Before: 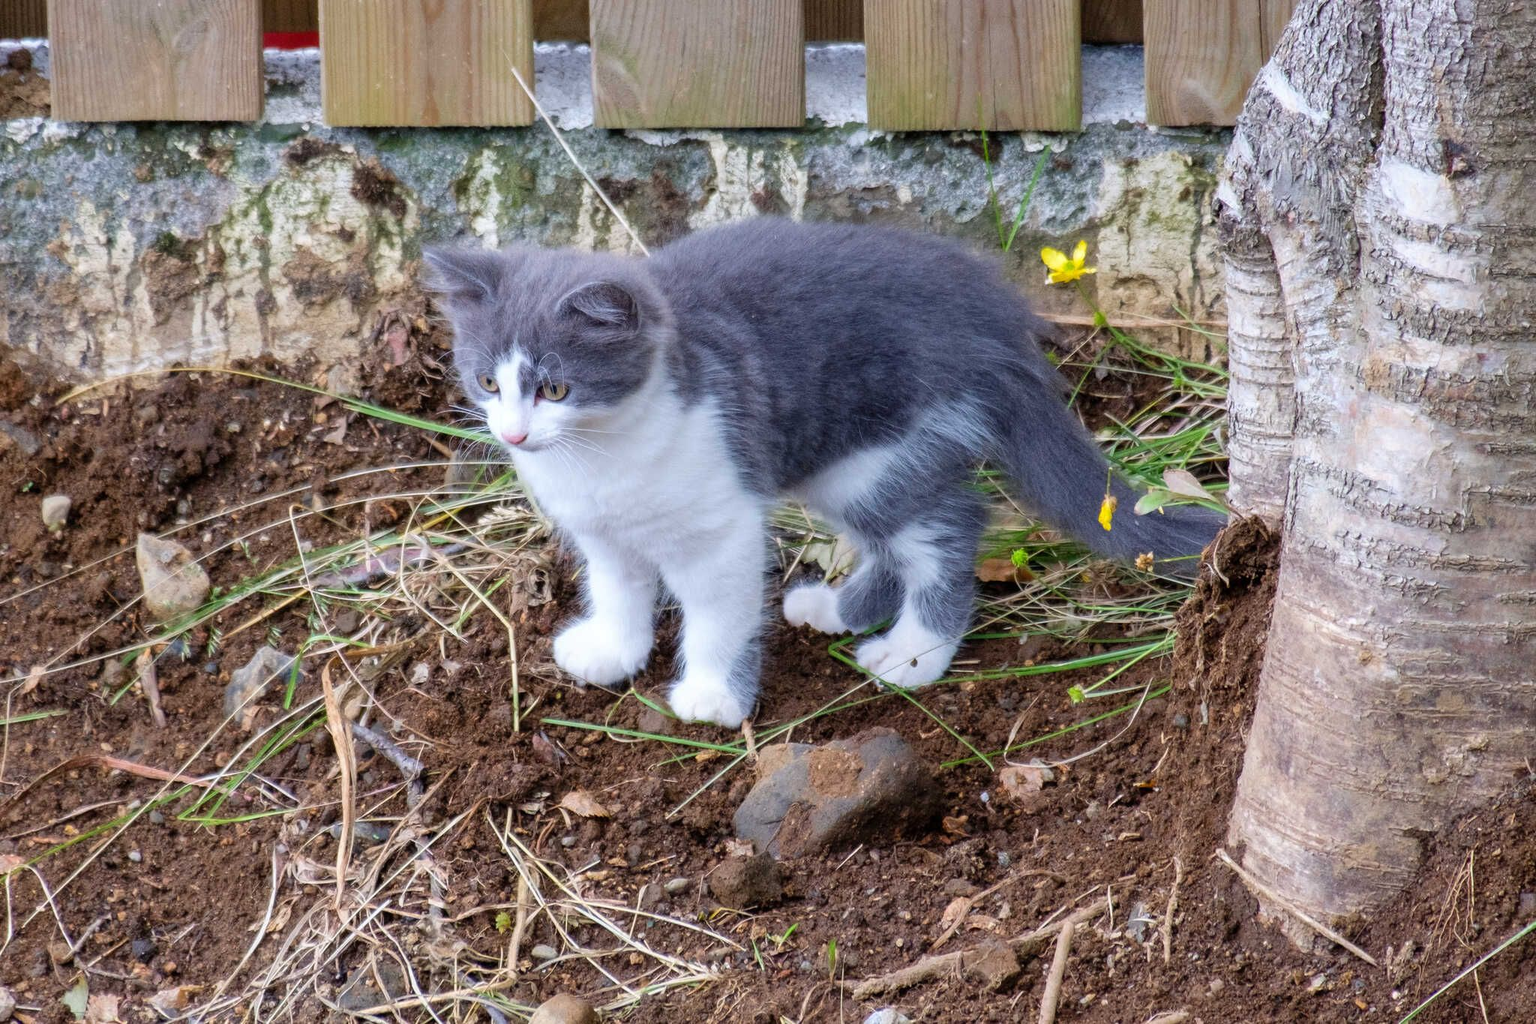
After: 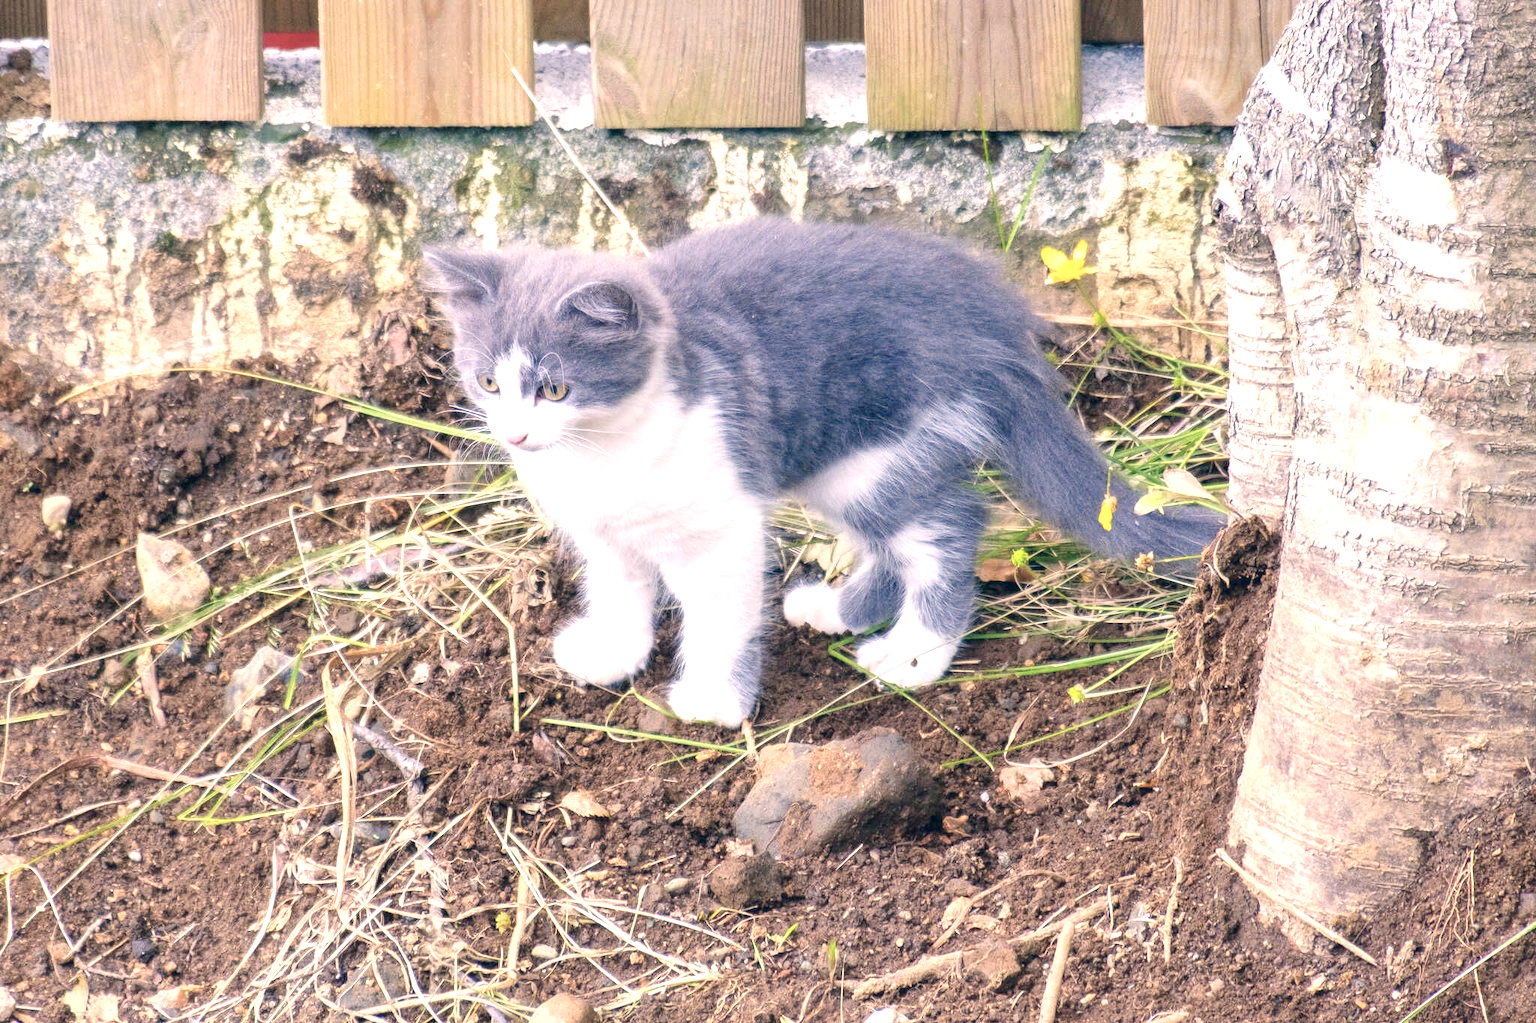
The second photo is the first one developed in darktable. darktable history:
exposure: black level correction 0, exposure 1.625 EV, compensate exposure bias true, compensate highlight preservation false
color balance rgb: perceptual saturation grading › global saturation -27.94%, hue shift -2.27°, contrast -21.26%
color correction: highlights a* 10.32, highlights b* 14.66, shadows a* -9.59, shadows b* -15.02
color zones: curves: ch1 [(0.077, 0.436) (0.25, 0.5) (0.75, 0.5)]
local contrast: mode bilateral grid, contrast 20, coarseness 50, detail 120%, midtone range 0.2
